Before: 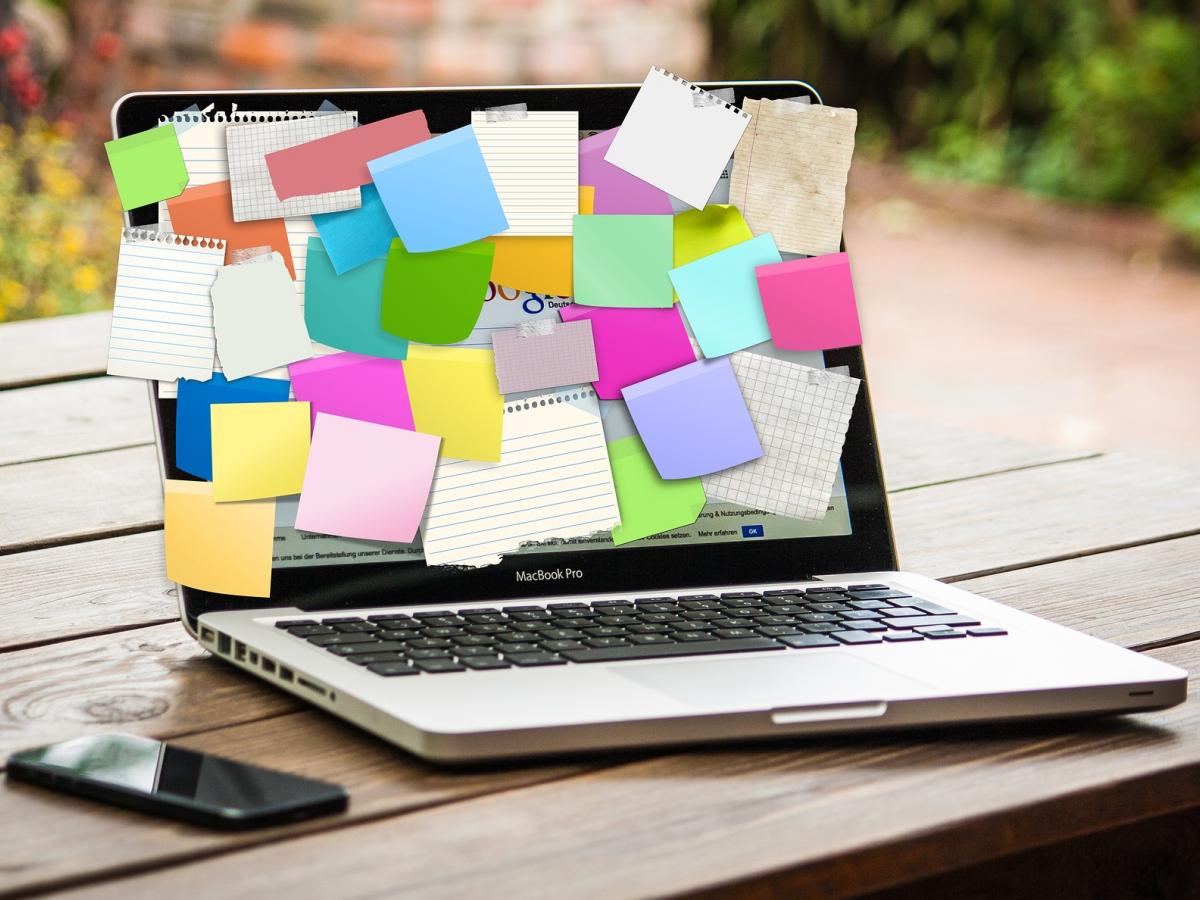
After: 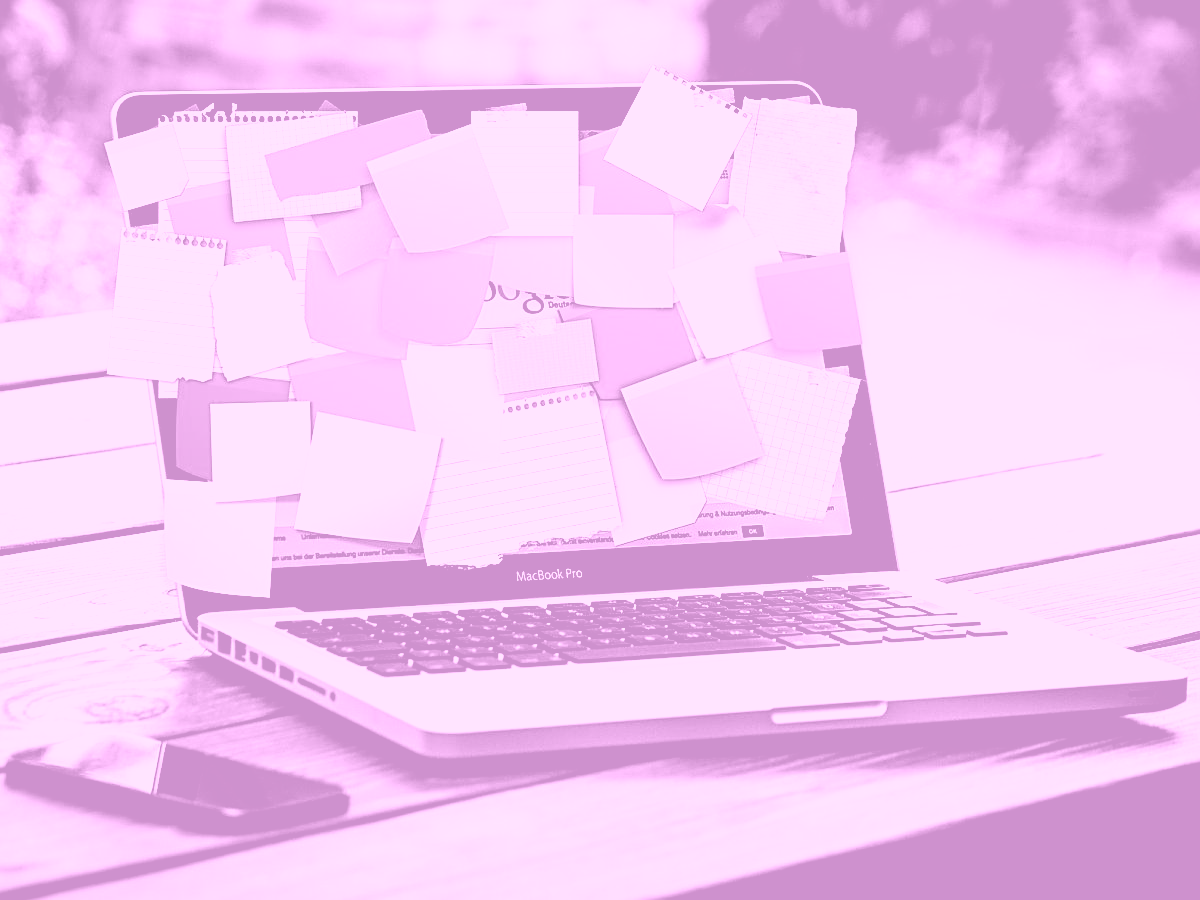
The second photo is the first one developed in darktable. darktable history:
color balance rgb: shadows lift › luminance -10%, power › luminance -9%, linear chroma grading › global chroma 10%, global vibrance 10%, contrast 15%, saturation formula JzAzBz (2021)
filmic rgb: black relative exposure -3.57 EV, white relative exposure 2.29 EV, hardness 3.41
sharpen: on, module defaults
colorize: hue 331.2°, saturation 69%, source mix 30.28%, lightness 69.02%, version 1
